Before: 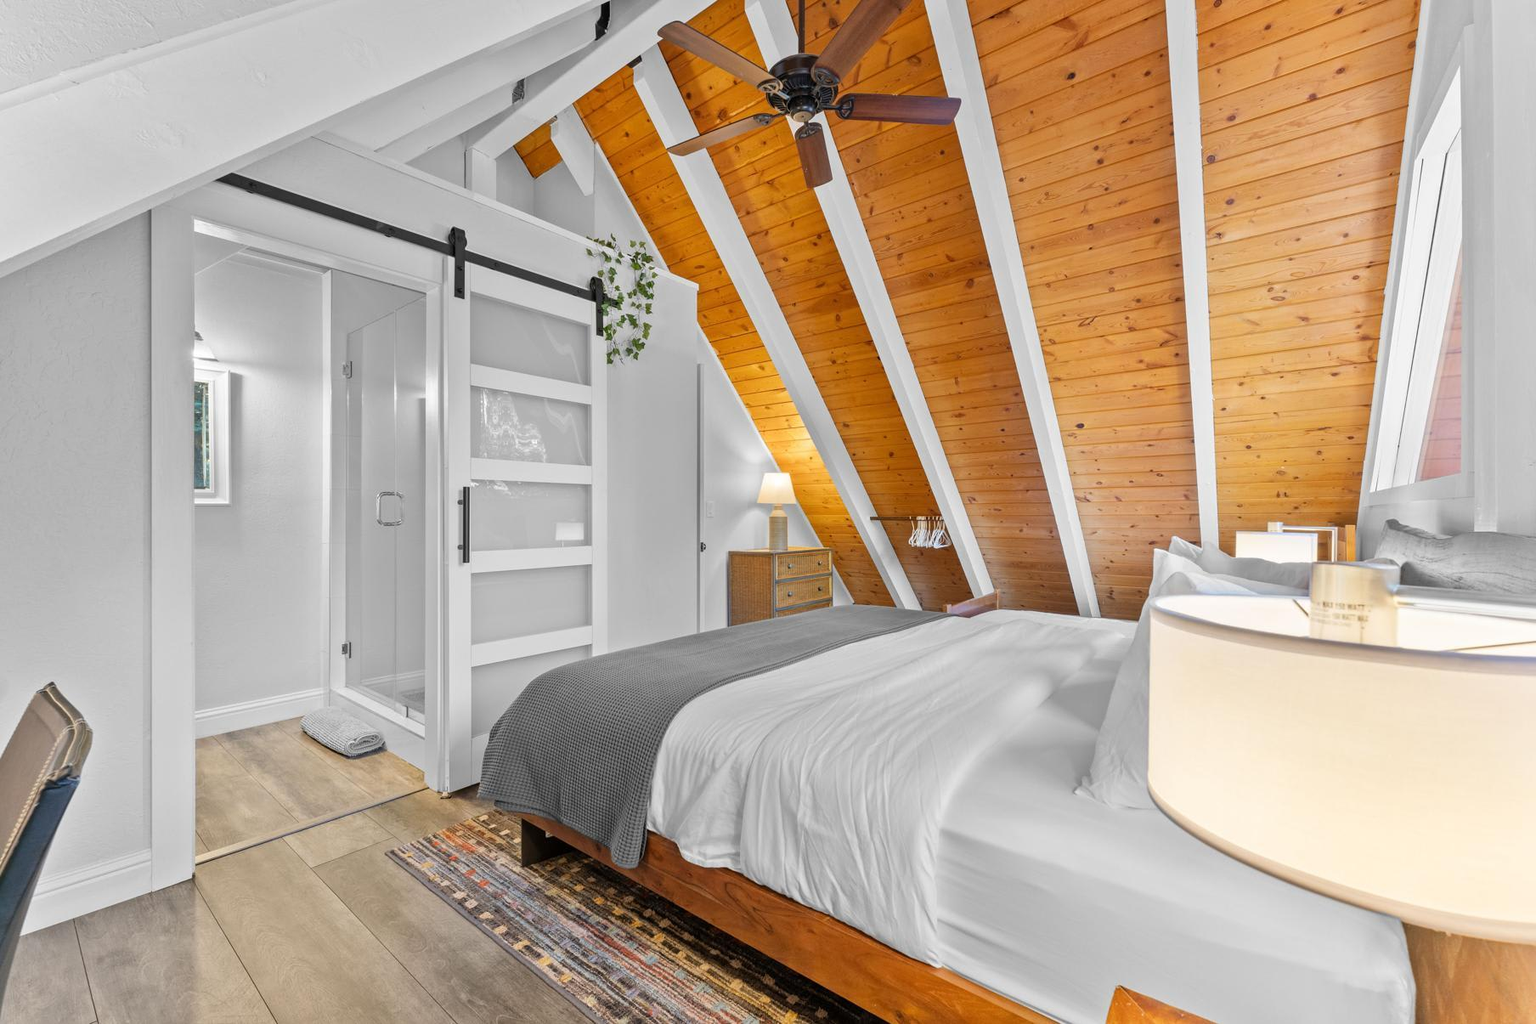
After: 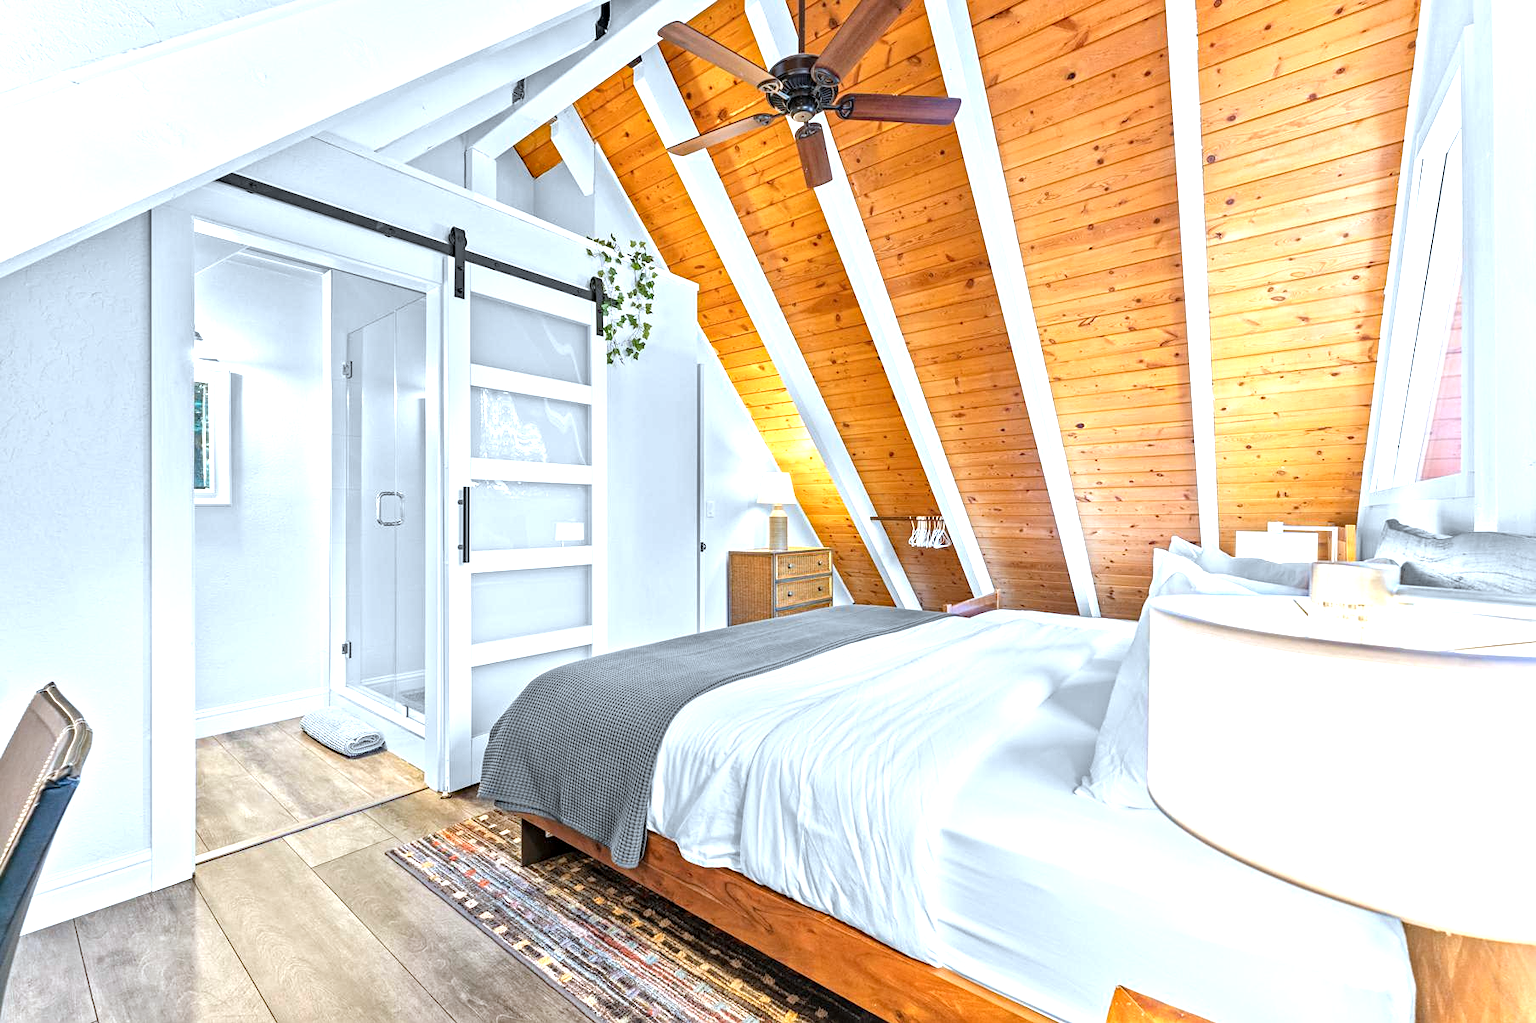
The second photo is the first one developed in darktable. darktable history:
local contrast: on, module defaults
haze removal: compatibility mode true, adaptive false
exposure: black level correction 0, exposure 1.023 EV, compensate highlight preservation false
sharpen: amount 0.205
color correction: highlights a* -4.21, highlights b* -10.81
